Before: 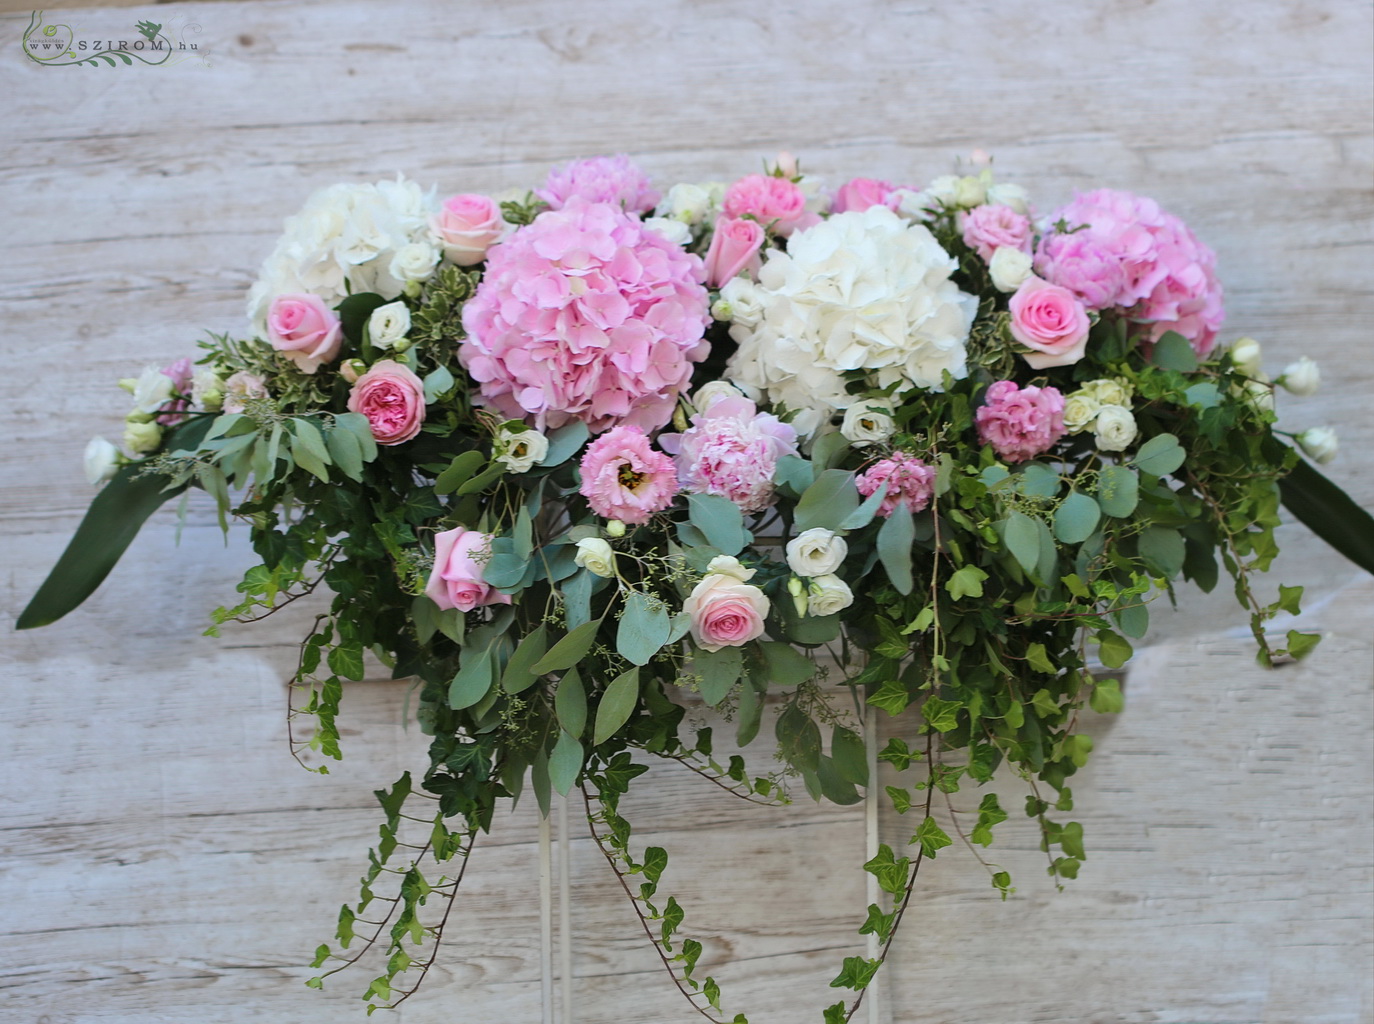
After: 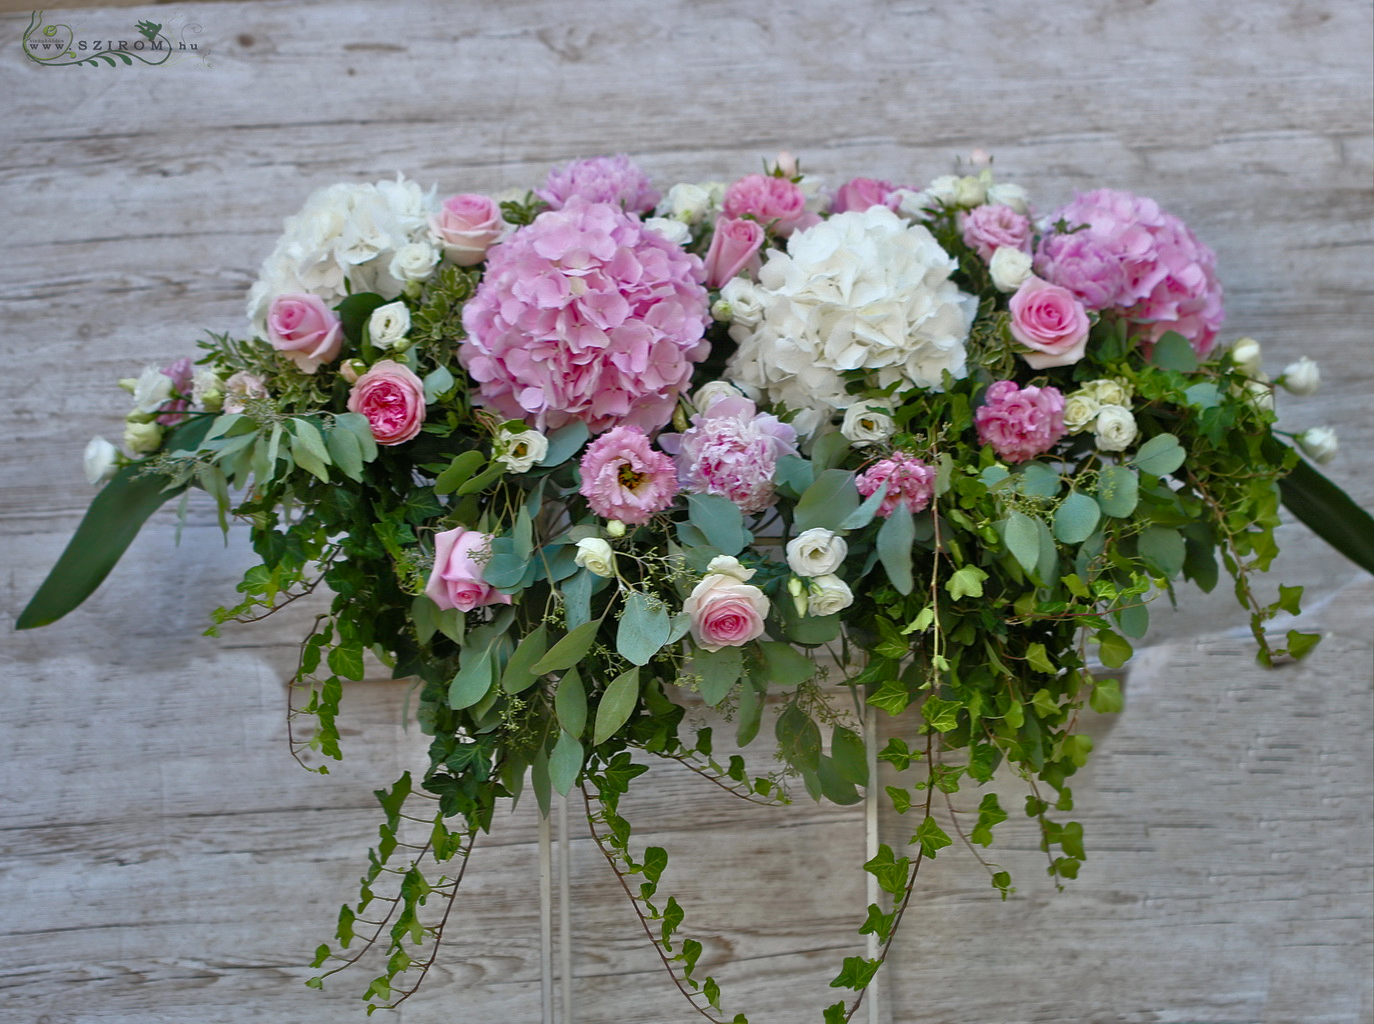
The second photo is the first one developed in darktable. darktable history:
color balance rgb: perceptual saturation grading › global saturation 20%, perceptual saturation grading › highlights -25%, perceptual saturation grading › shadows 50%
tone equalizer: -7 EV 0.15 EV, -6 EV 0.6 EV, -5 EV 1.15 EV, -4 EV 1.33 EV, -3 EV 1.15 EV, -2 EV 0.6 EV, -1 EV 0.15 EV, mask exposure compensation -0.5 EV
rgb curve: curves: ch0 [(0, 0) (0.415, 0.237) (1, 1)]
